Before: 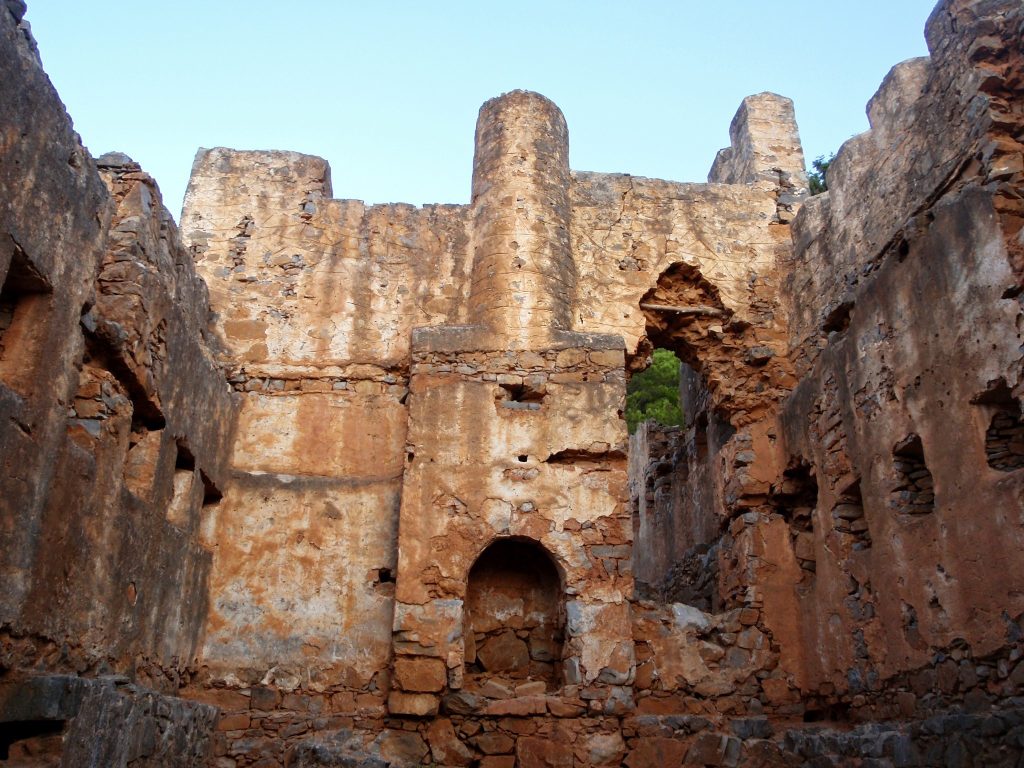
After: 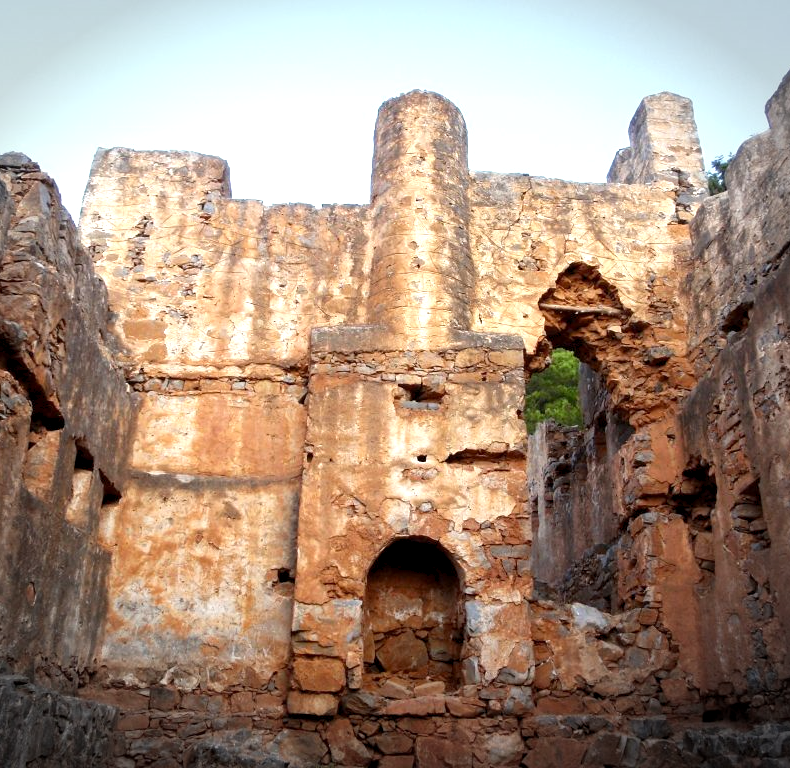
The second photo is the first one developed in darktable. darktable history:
crop: left 9.883%, right 12.899%
vignetting: fall-off start 89.01%, fall-off radius 43.5%, width/height ratio 1.162
exposure: black level correction 0.001, exposure 0.676 EV, compensate exposure bias true, compensate highlight preservation false
